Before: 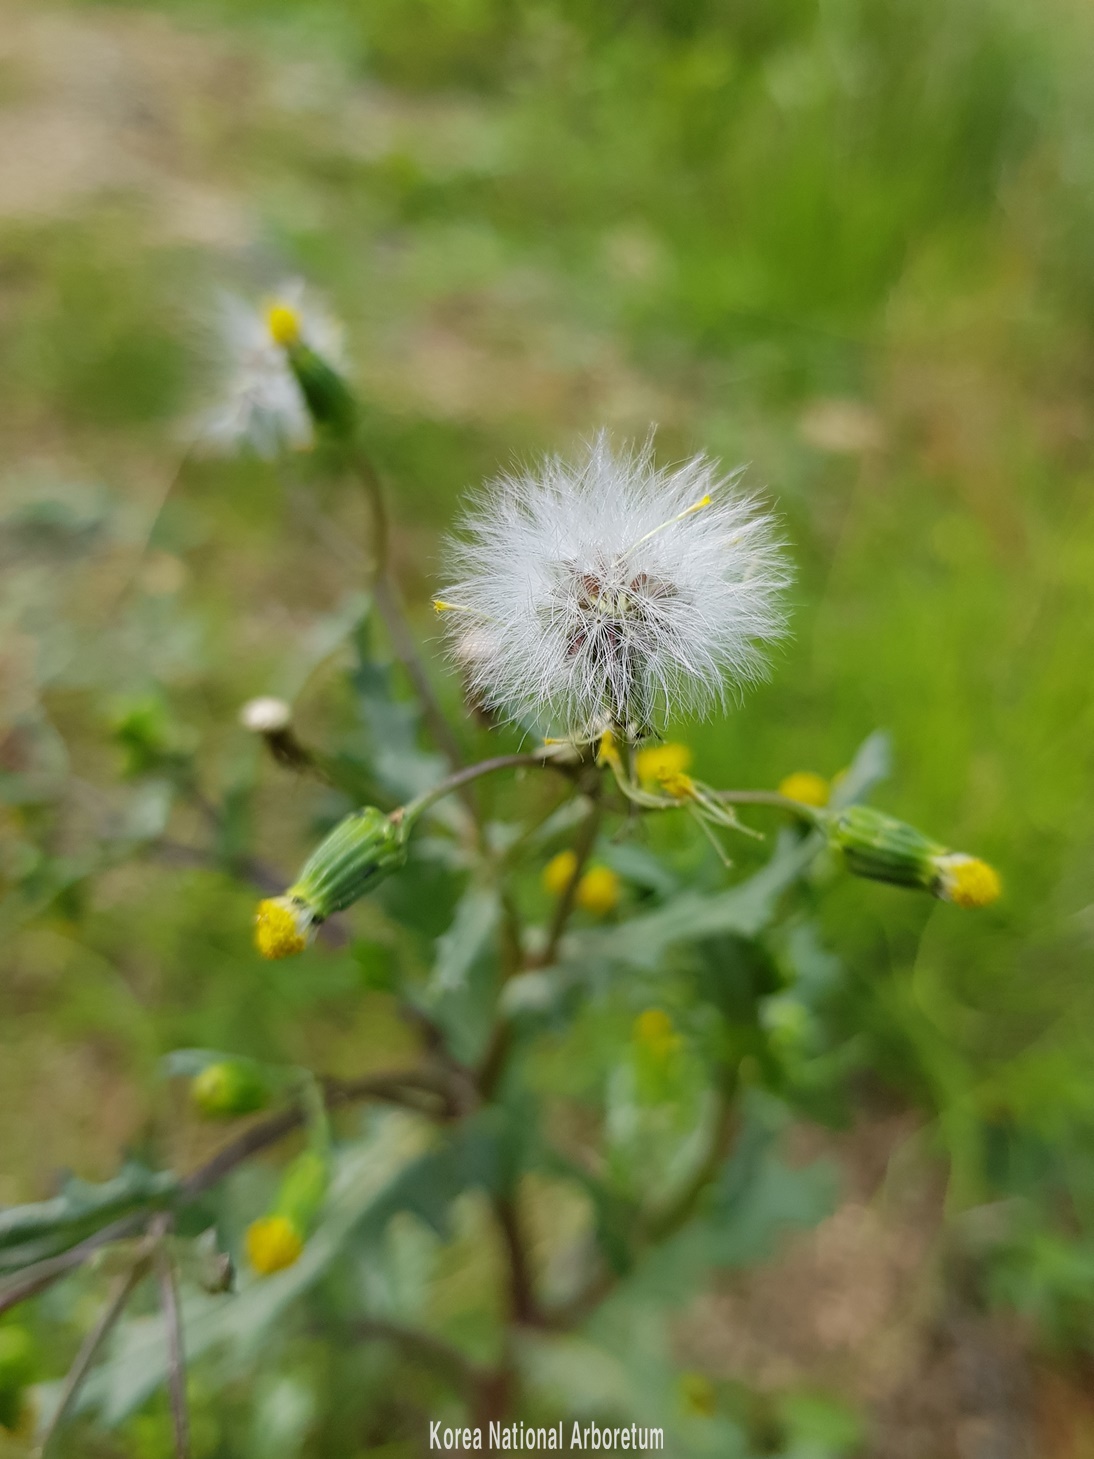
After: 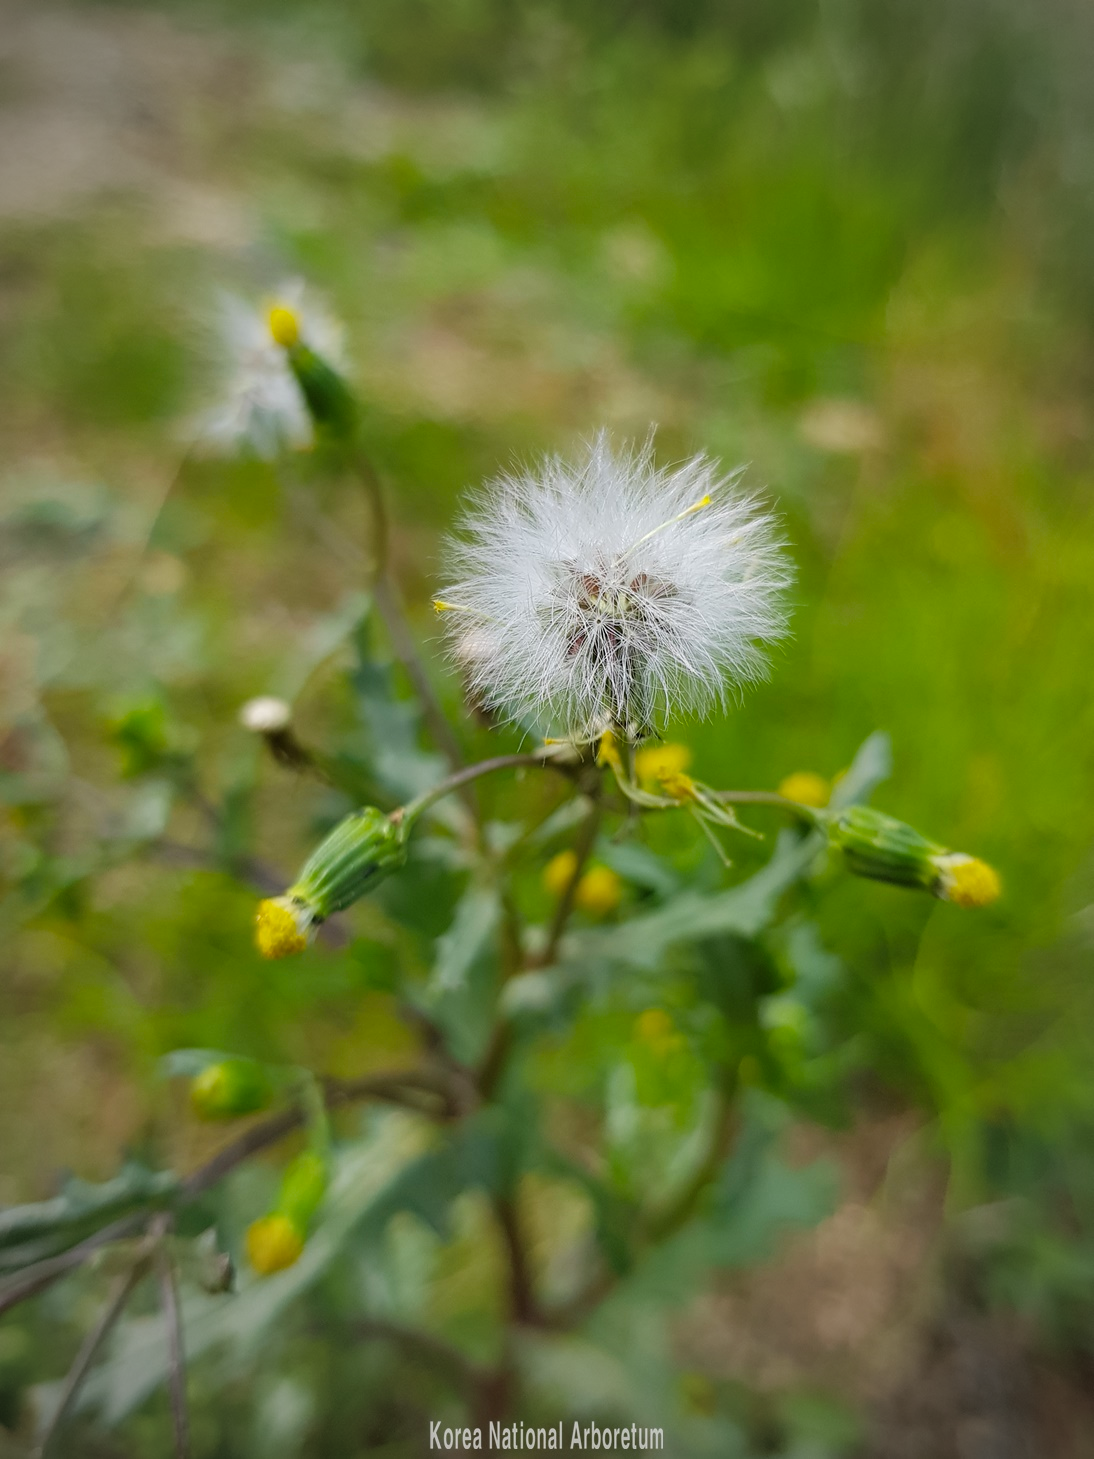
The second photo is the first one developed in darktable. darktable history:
vignetting: fall-off start 71.74%
color balance rgb: shadows fall-off 101%, linear chroma grading › mid-tones 7.63%, perceptual saturation grading › mid-tones 11.68%, mask middle-gray fulcrum 22.45%, global vibrance 10.11%, saturation formula JzAzBz (2021)
